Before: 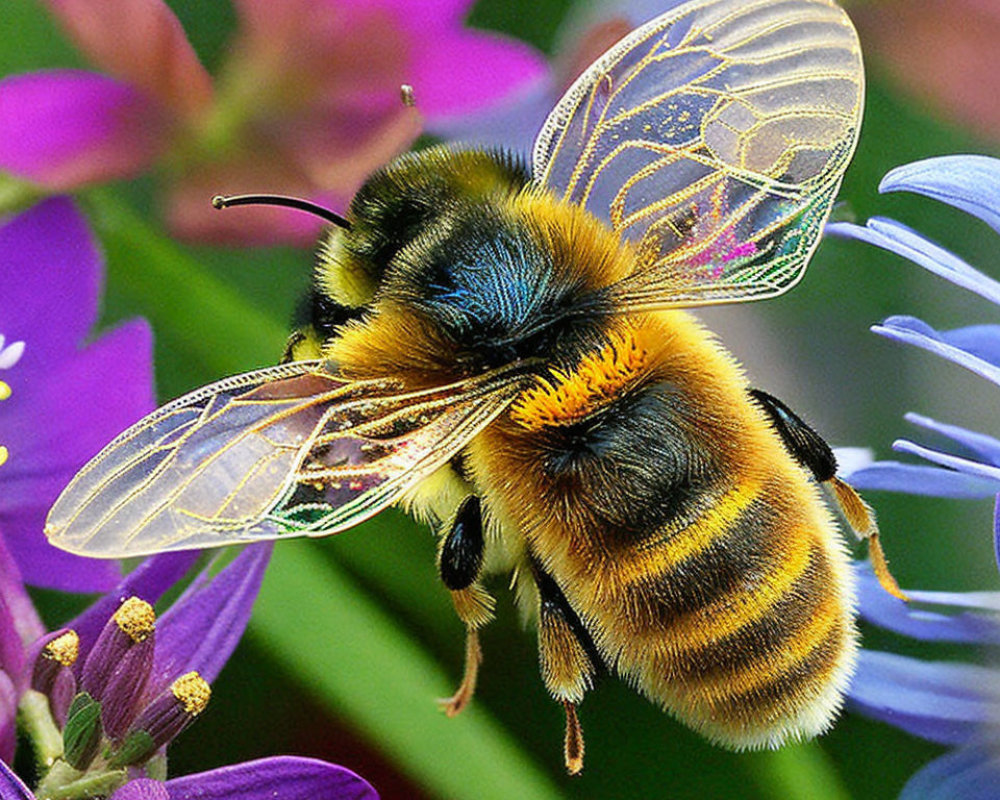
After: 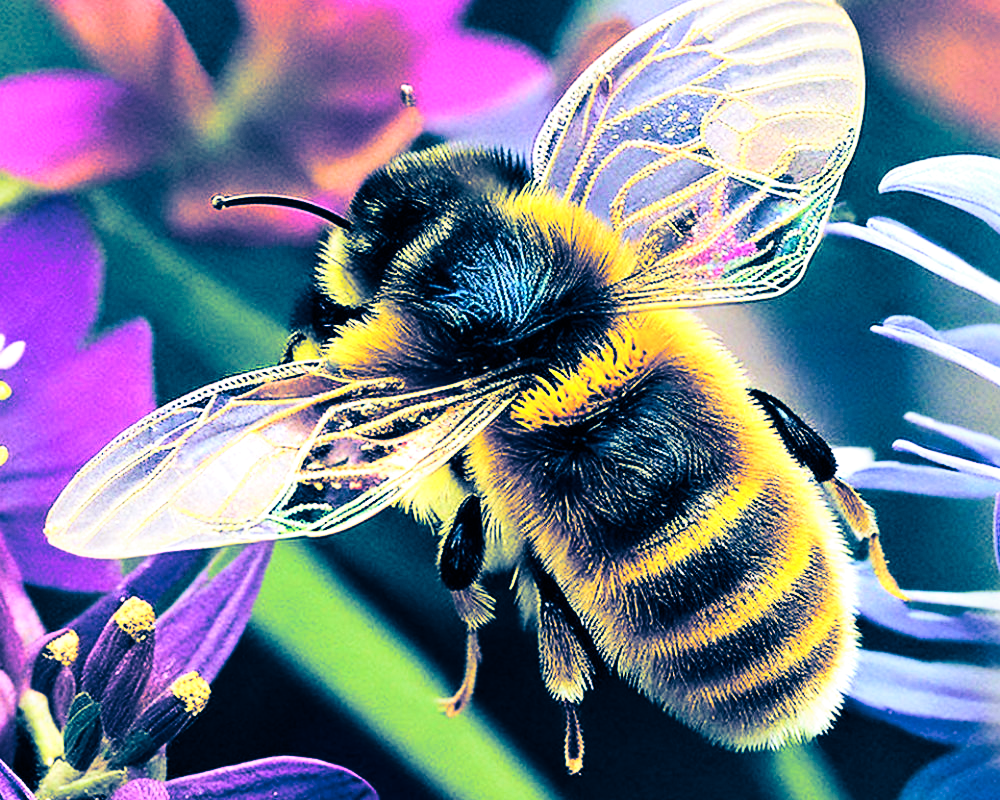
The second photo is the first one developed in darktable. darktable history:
contrast brightness saturation: contrast 0.28
white balance: red 1.004, blue 1.024
exposure: exposure 0.648 EV, compensate highlight preservation false
velvia: strength 36.57%
split-toning: shadows › hue 226.8°, shadows › saturation 1, highlights › saturation 0, balance -61.41
